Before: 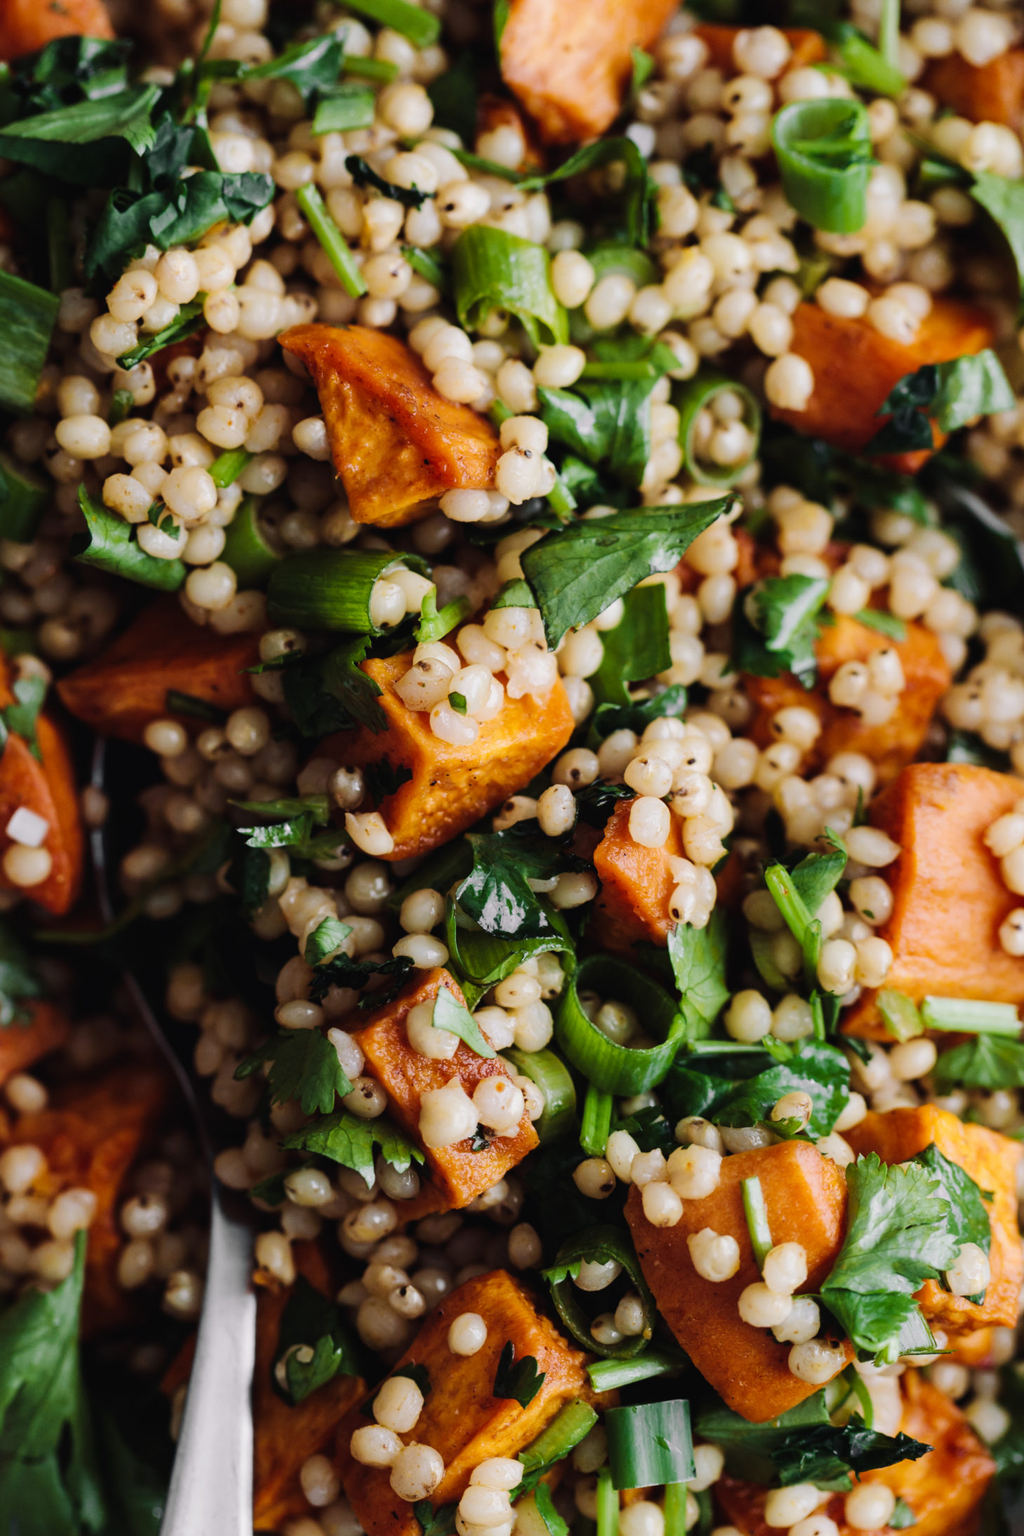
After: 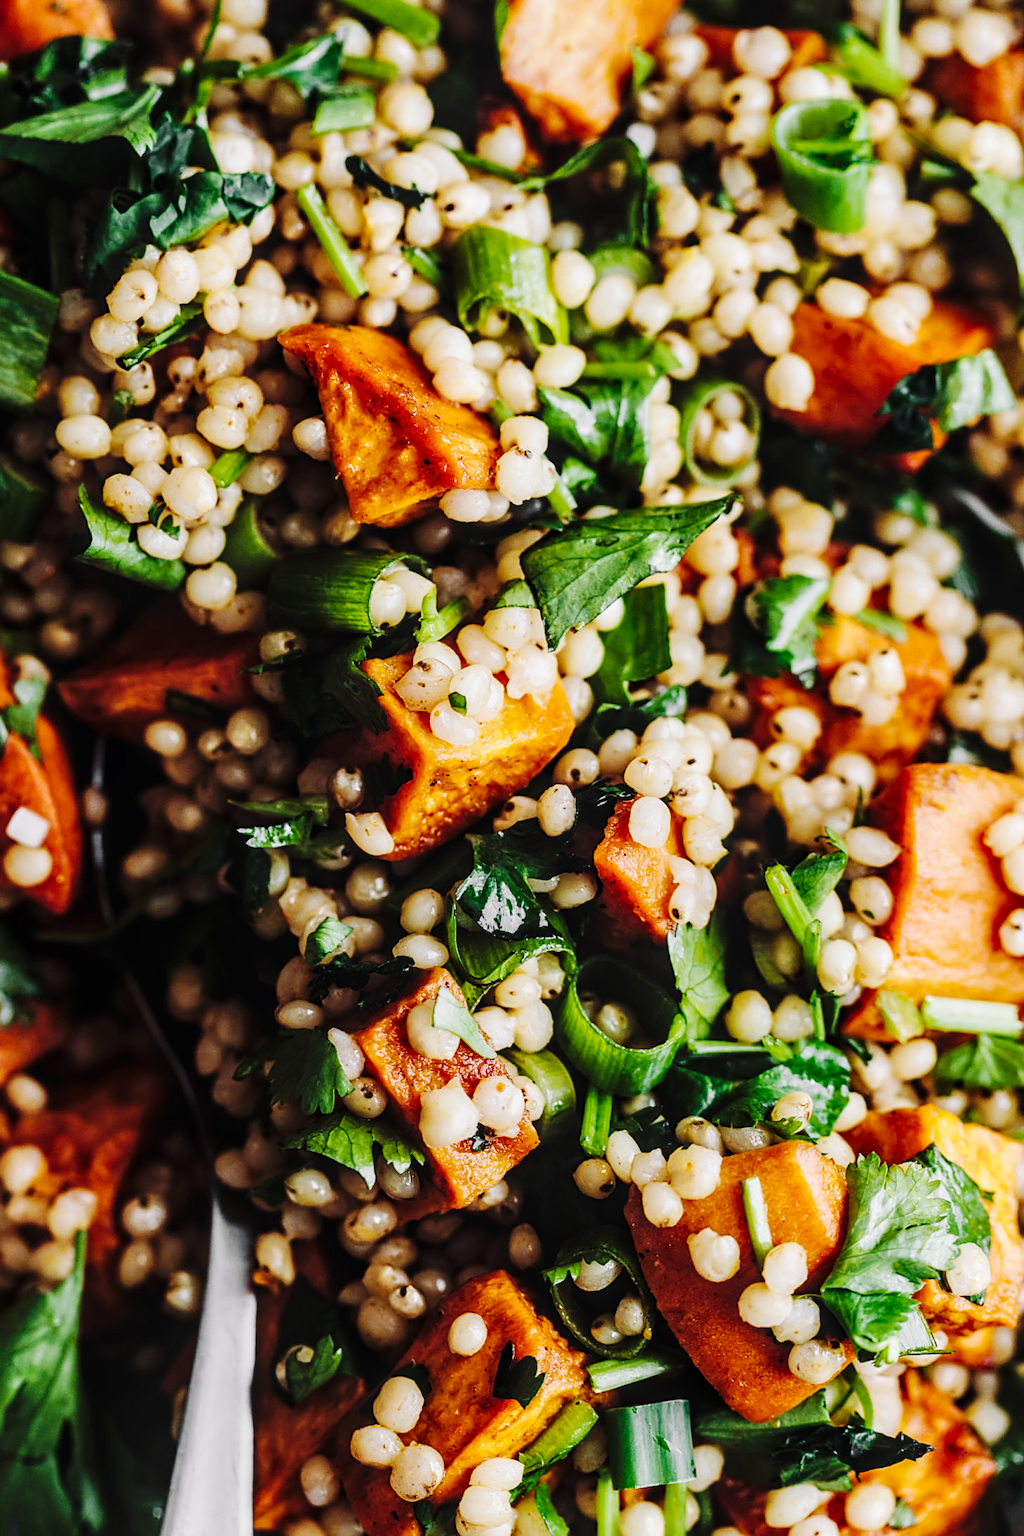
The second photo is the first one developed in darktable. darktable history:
base curve: curves: ch0 [(0, 0) (0.036, 0.025) (0.121, 0.166) (0.206, 0.329) (0.605, 0.79) (1, 1)], preserve colors none
contrast brightness saturation: saturation -0.061
local contrast: on, module defaults
sharpen: on, module defaults
